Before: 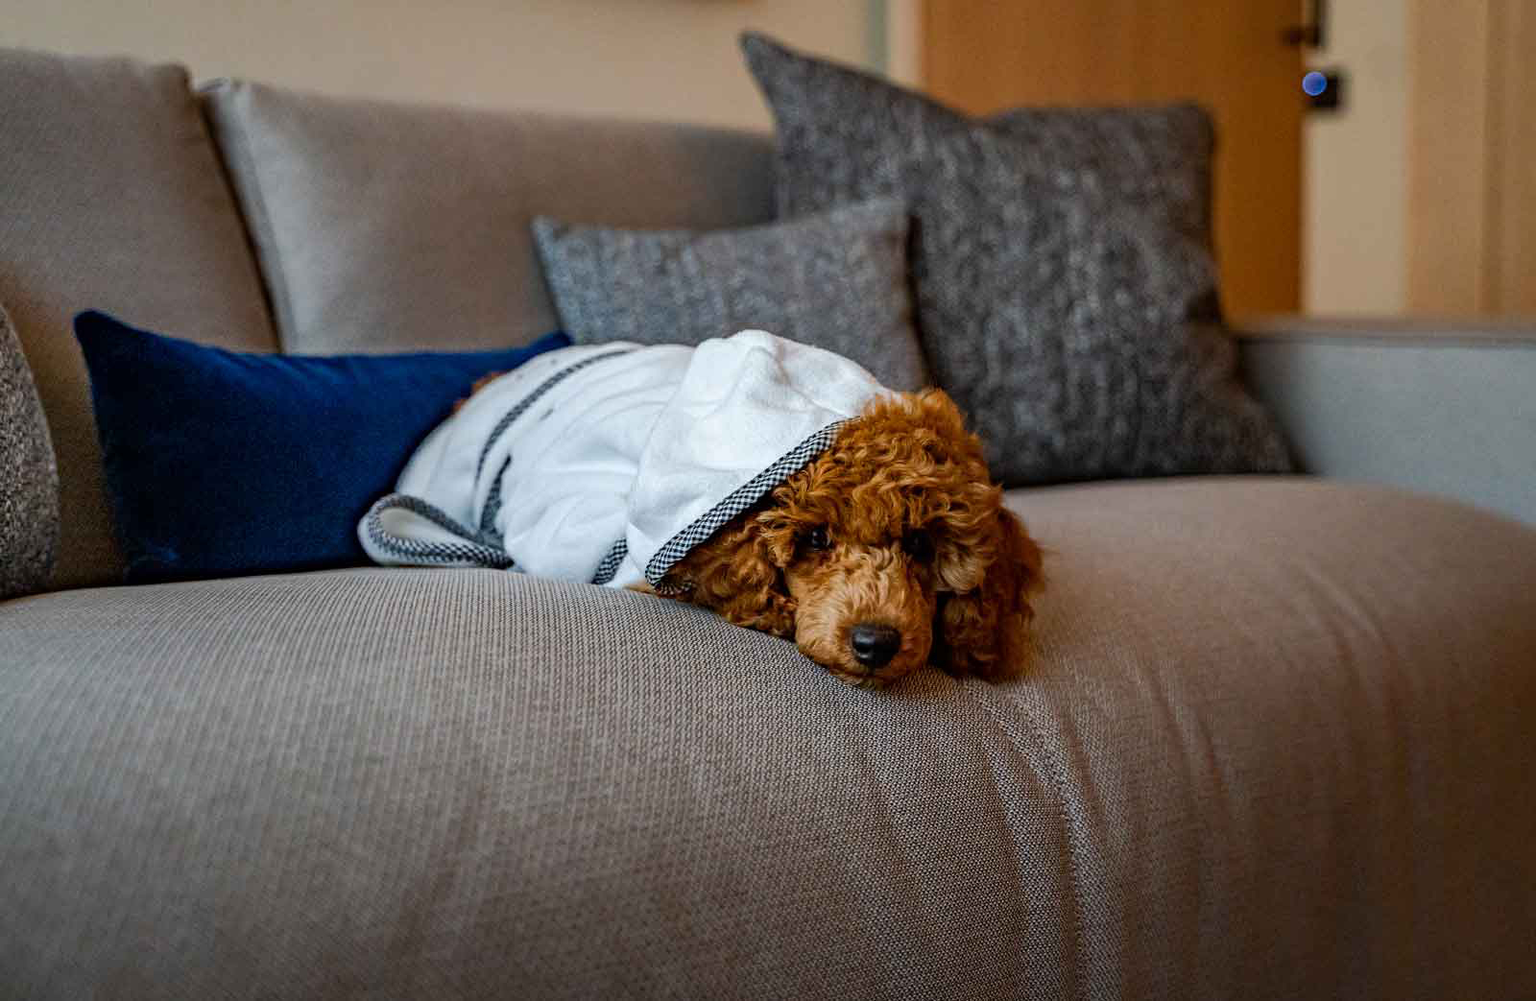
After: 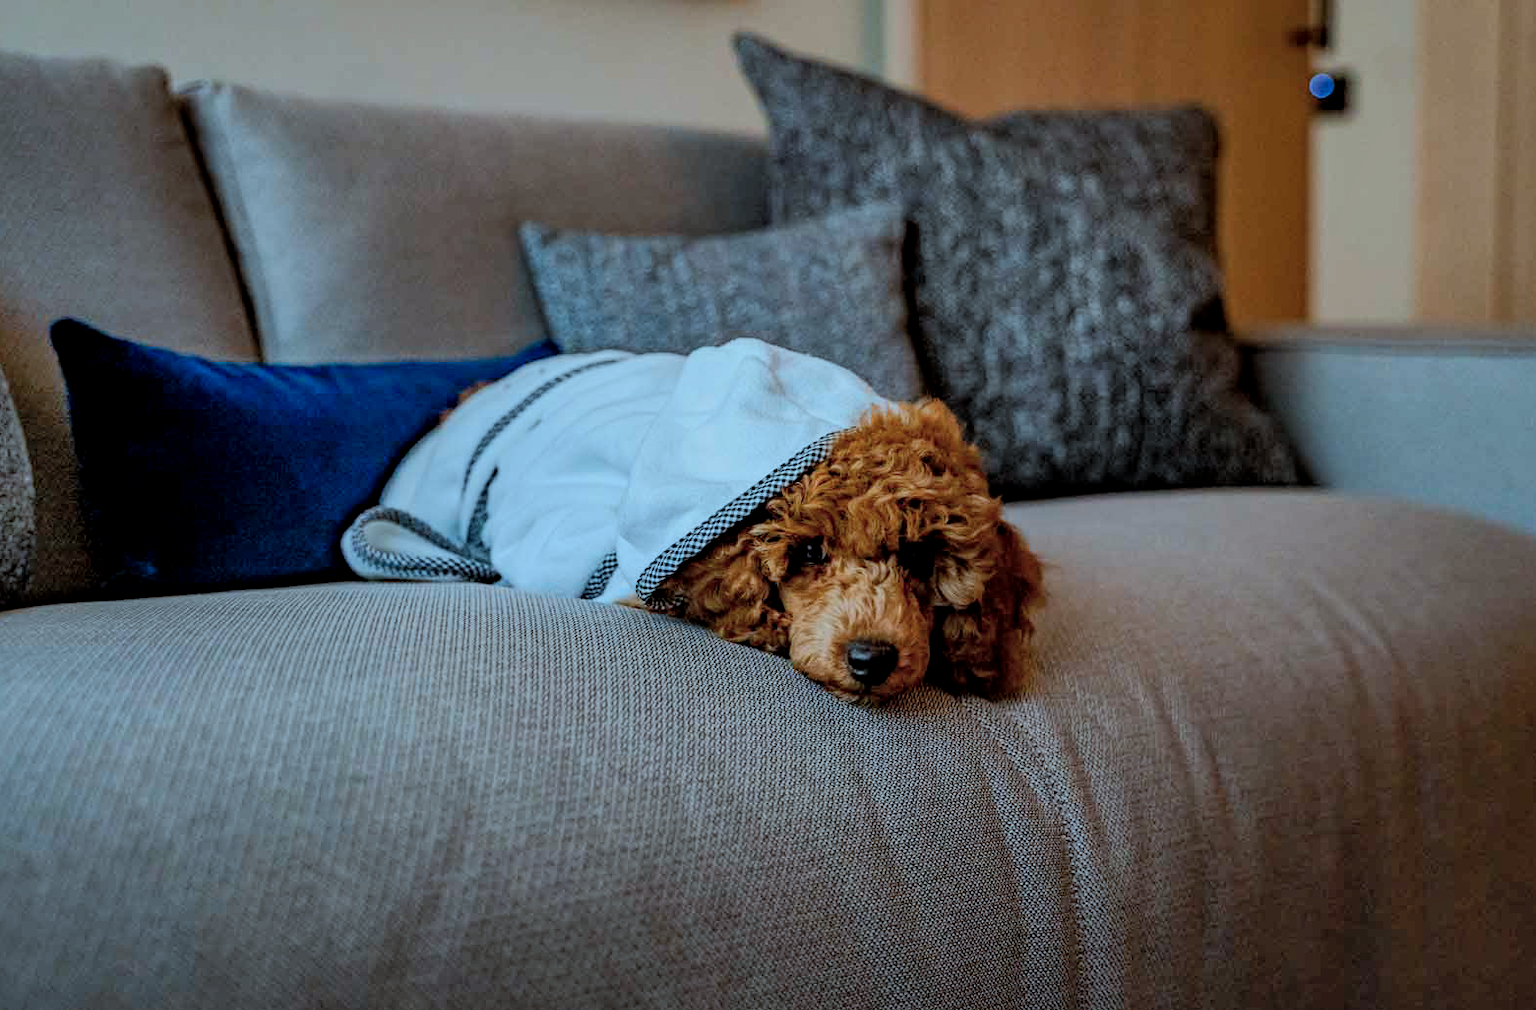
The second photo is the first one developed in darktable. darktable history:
filmic rgb: black relative exposure -7.65 EV, white relative exposure 4.56 EV, hardness 3.61, contrast 1.057, color science v6 (2022)
crop and rotate: left 1.747%, right 0.685%, bottom 1.503%
tone equalizer: on, module defaults
color correction: highlights a* -10.73, highlights b* -18.95
local contrast: highlights 106%, shadows 103%, detail 119%, midtone range 0.2
exposure: compensate highlight preservation false
shadows and highlights: on, module defaults
